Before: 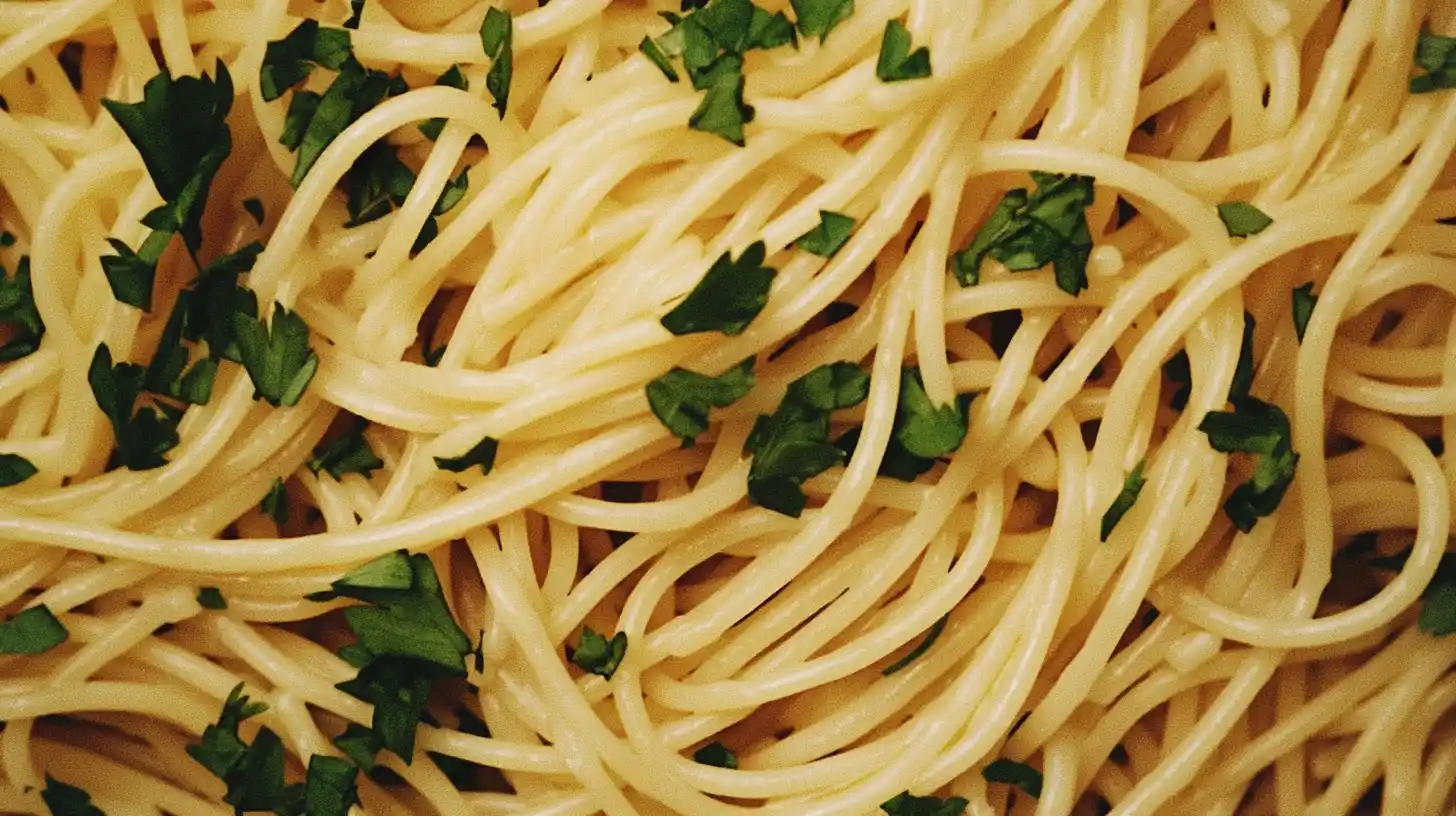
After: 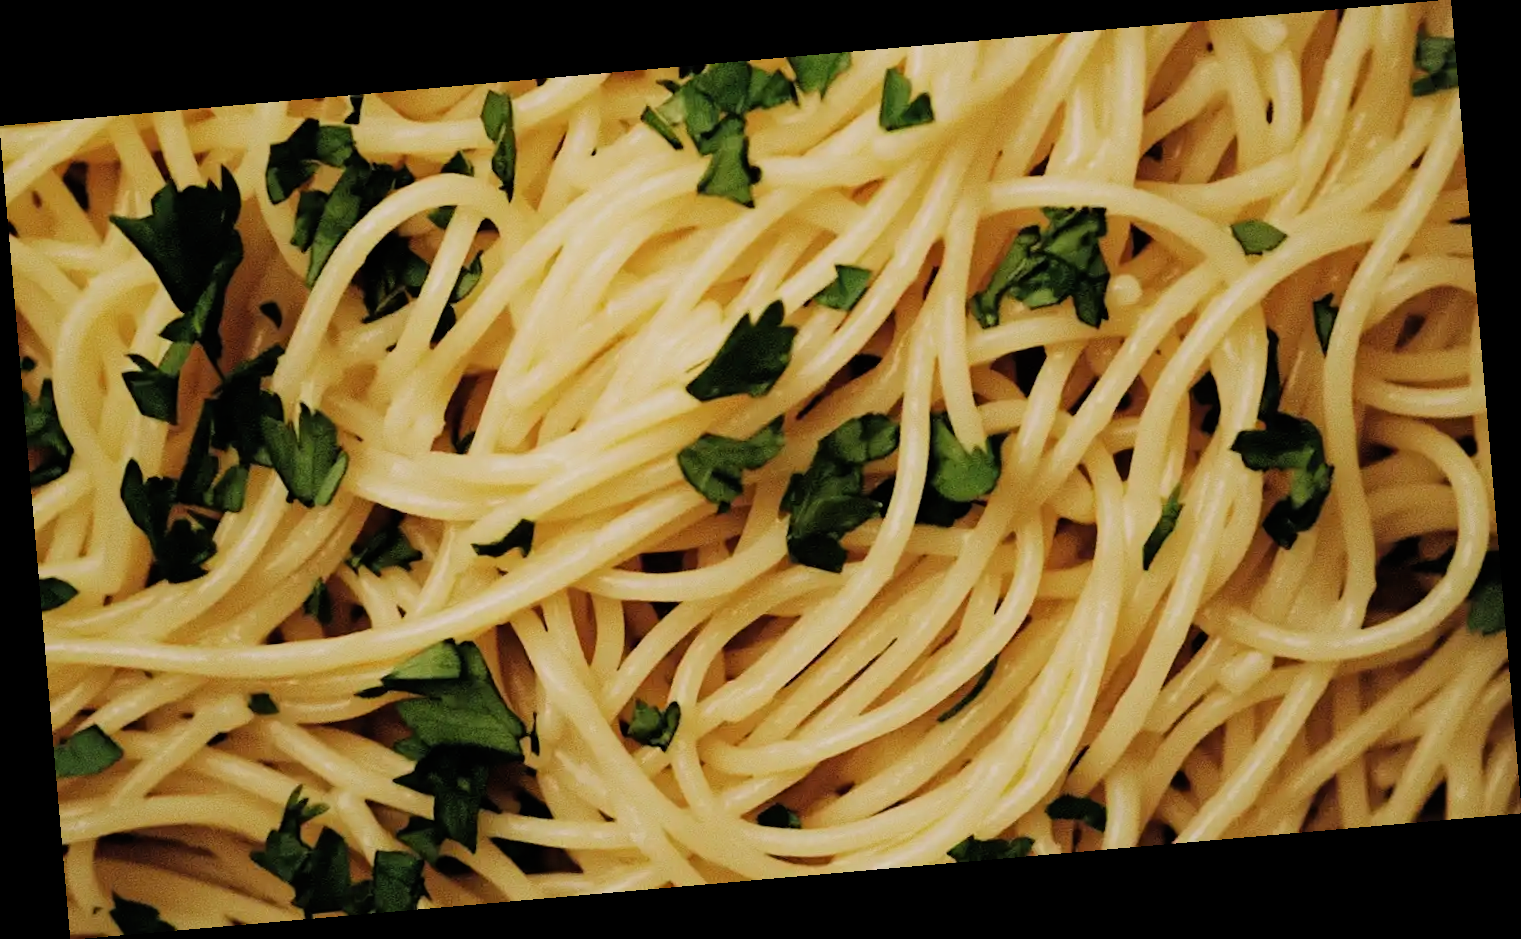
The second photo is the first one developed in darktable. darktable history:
rotate and perspective: rotation -4.98°, automatic cropping off
filmic rgb: black relative exposure -5.83 EV, white relative exposure 3.4 EV, hardness 3.68
